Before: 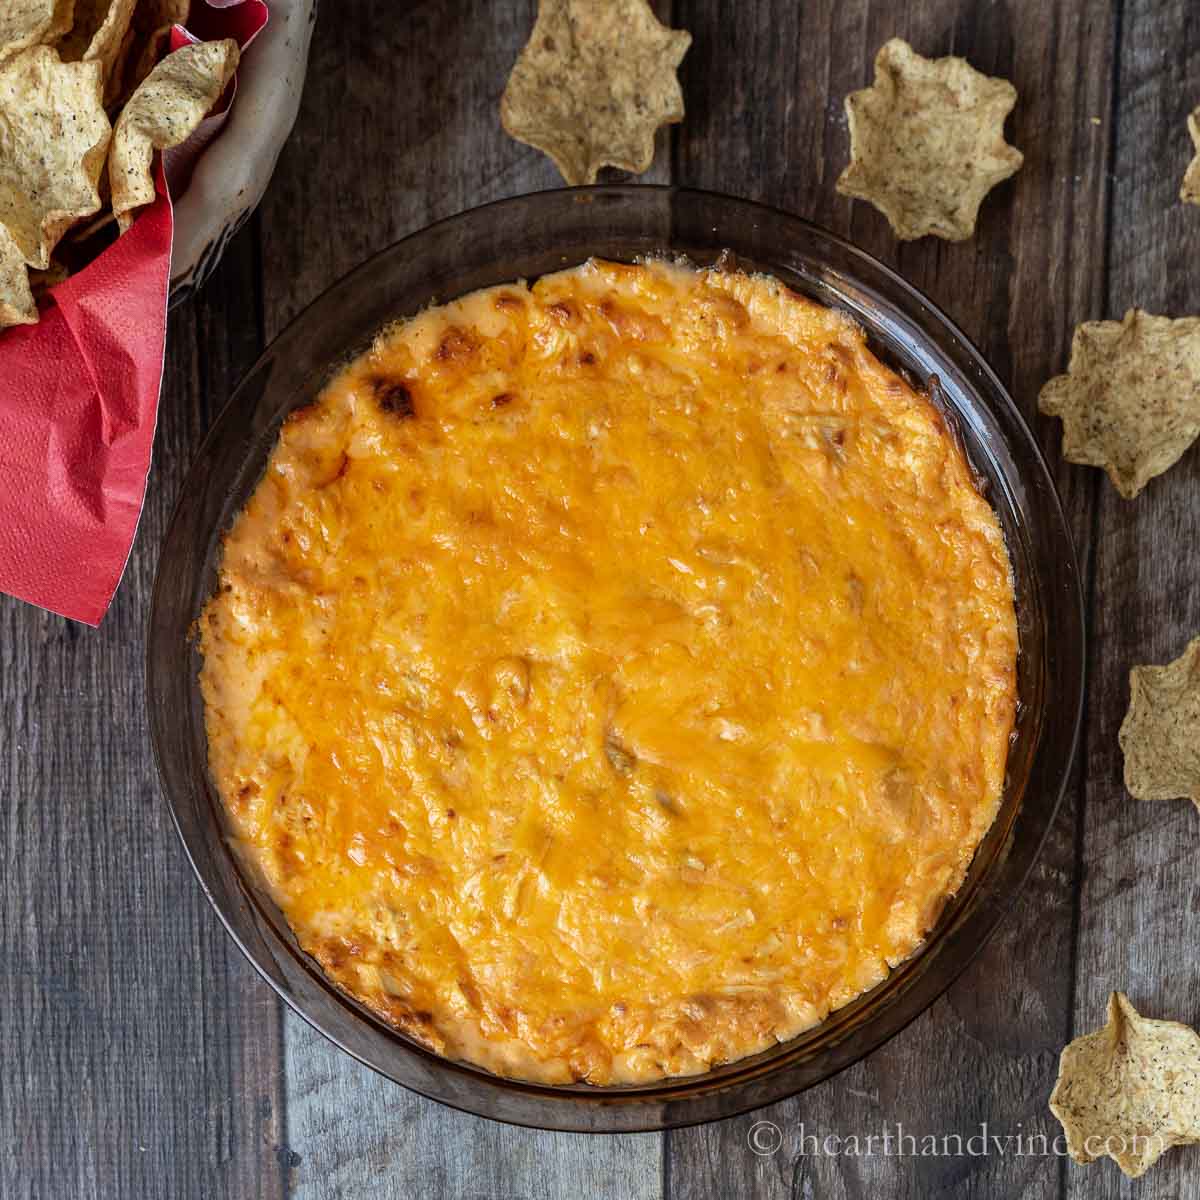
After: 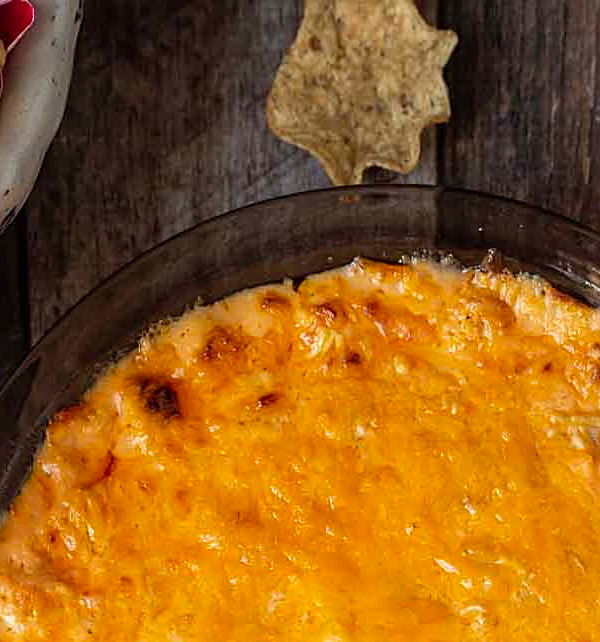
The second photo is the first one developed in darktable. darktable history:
shadows and highlights: shadows 25, highlights -25
sharpen: on, module defaults
tone equalizer: on, module defaults
crop: left 19.556%, right 30.401%, bottom 46.458%
